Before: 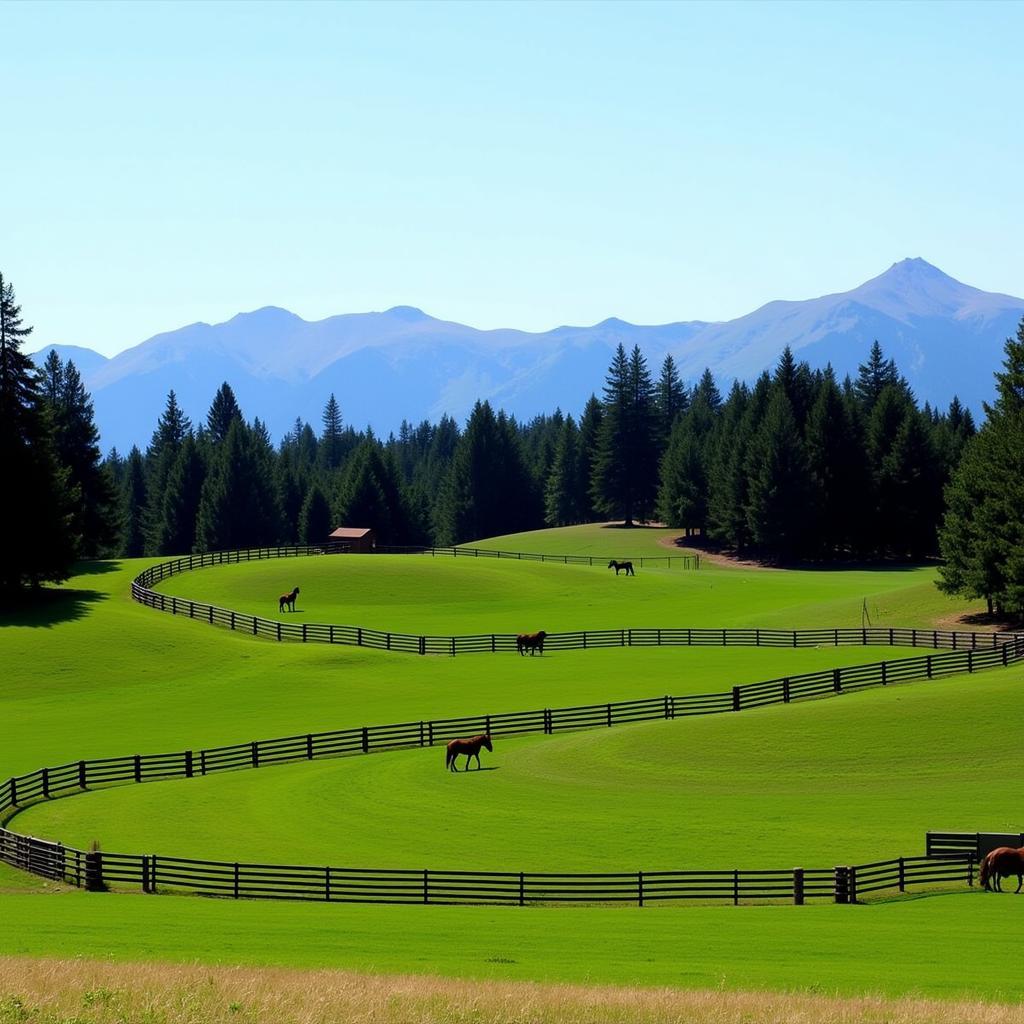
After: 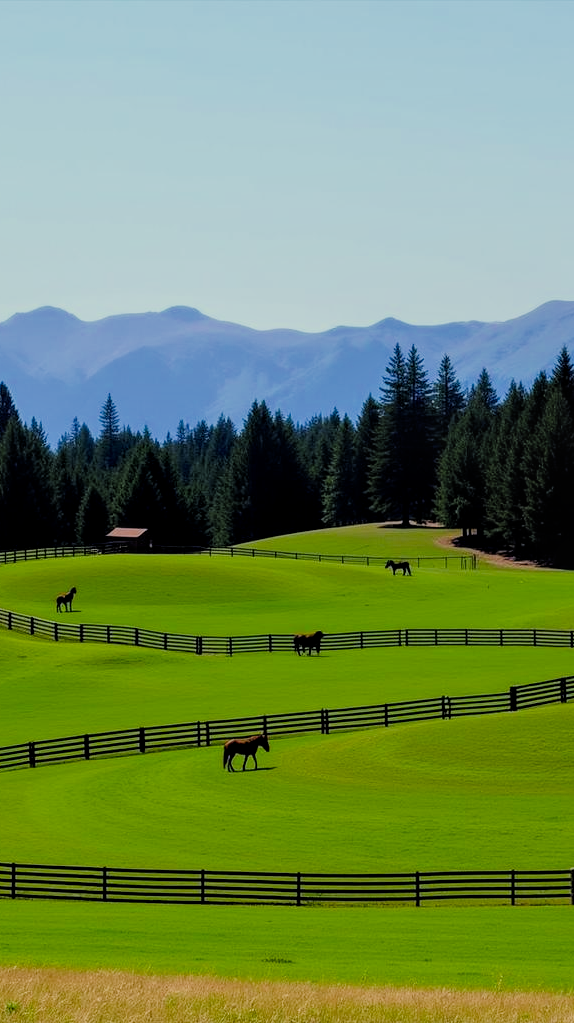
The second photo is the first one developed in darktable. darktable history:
exposure: compensate highlight preservation false
color balance rgb: shadows lift › chroma 0.881%, shadows lift › hue 112.21°, perceptual saturation grading › global saturation 25.232%
crop: left 21.817%, right 22.053%, bottom 0.006%
filmic rgb: black relative exposure -7.65 EV, white relative exposure 4.56 EV, hardness 3.61, add noise in highlights 0, color science v3 (2019), use custom middle-gray values true, contrast in highlights soft
local contrast: on, module defaults
